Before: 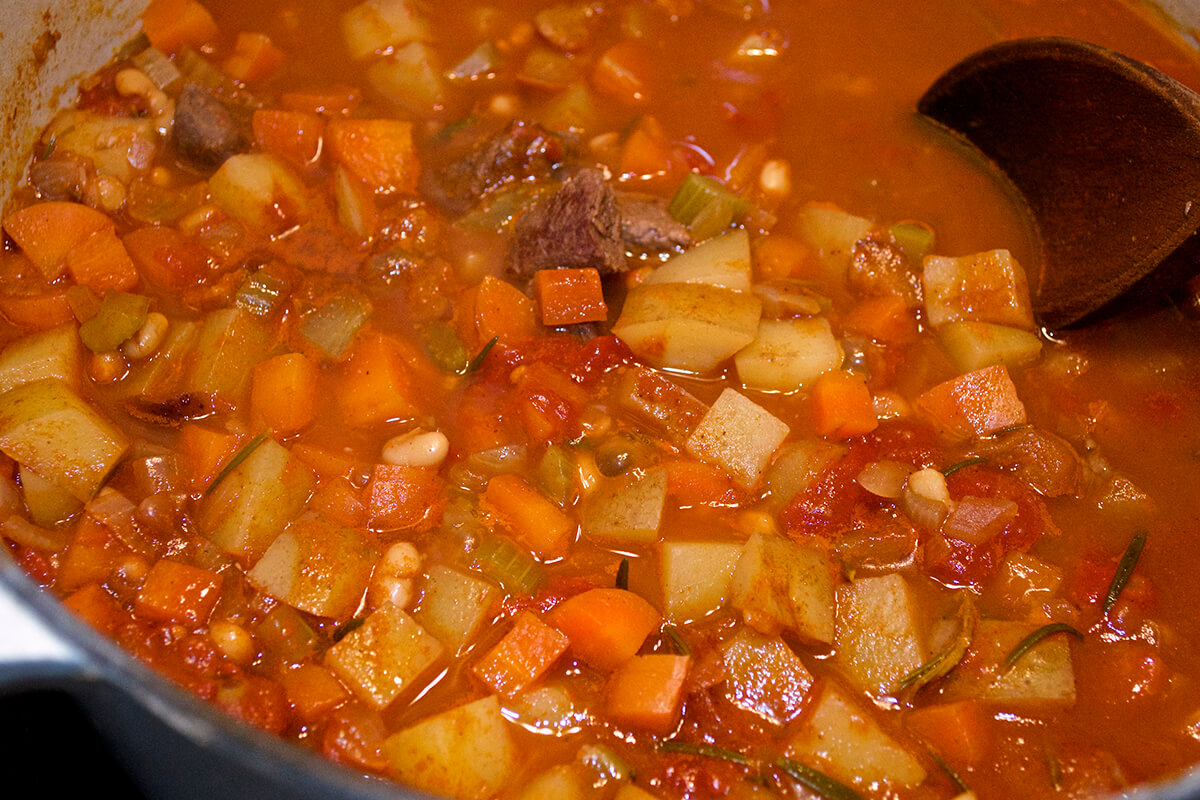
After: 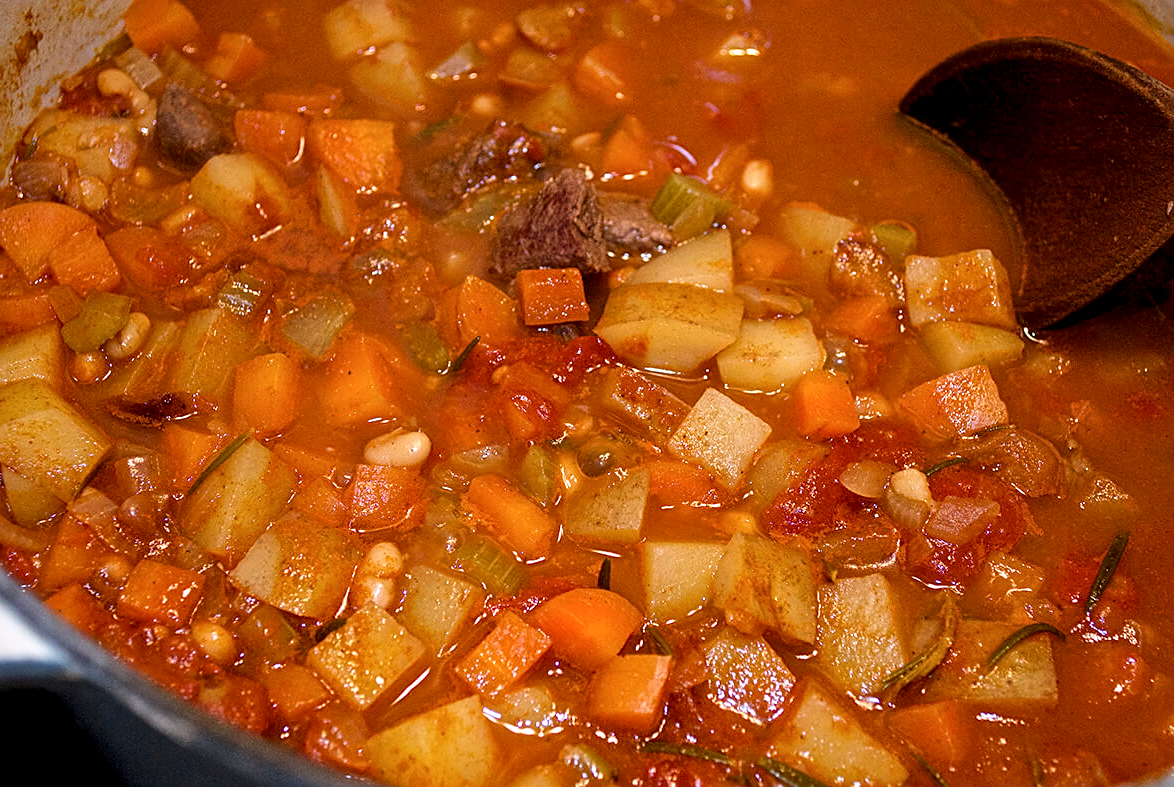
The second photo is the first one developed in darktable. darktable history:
local contrast: shadows 95%, midtone range 0.496
sharpen: on, module defaults
crop and rotate: left 1.548%, right 0.593%, bottom 1.518%
